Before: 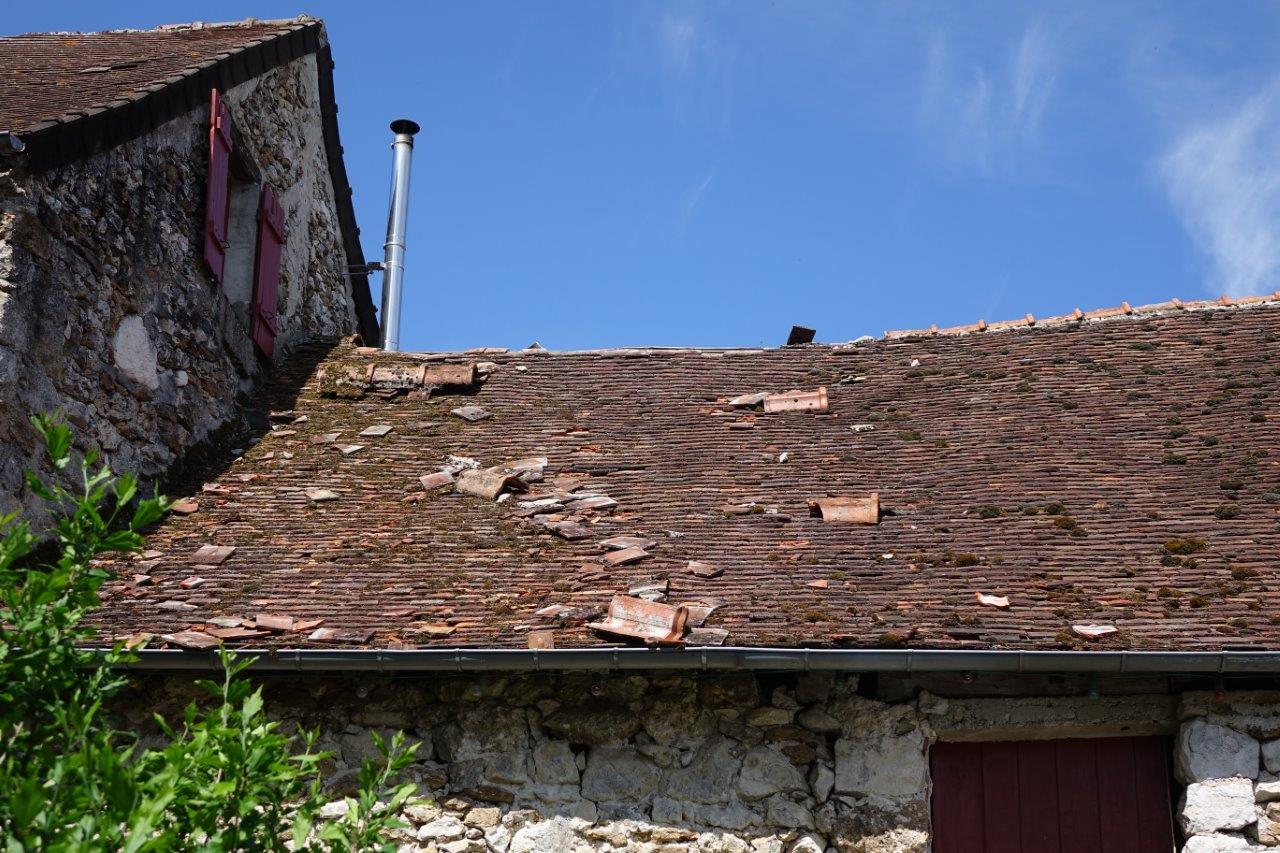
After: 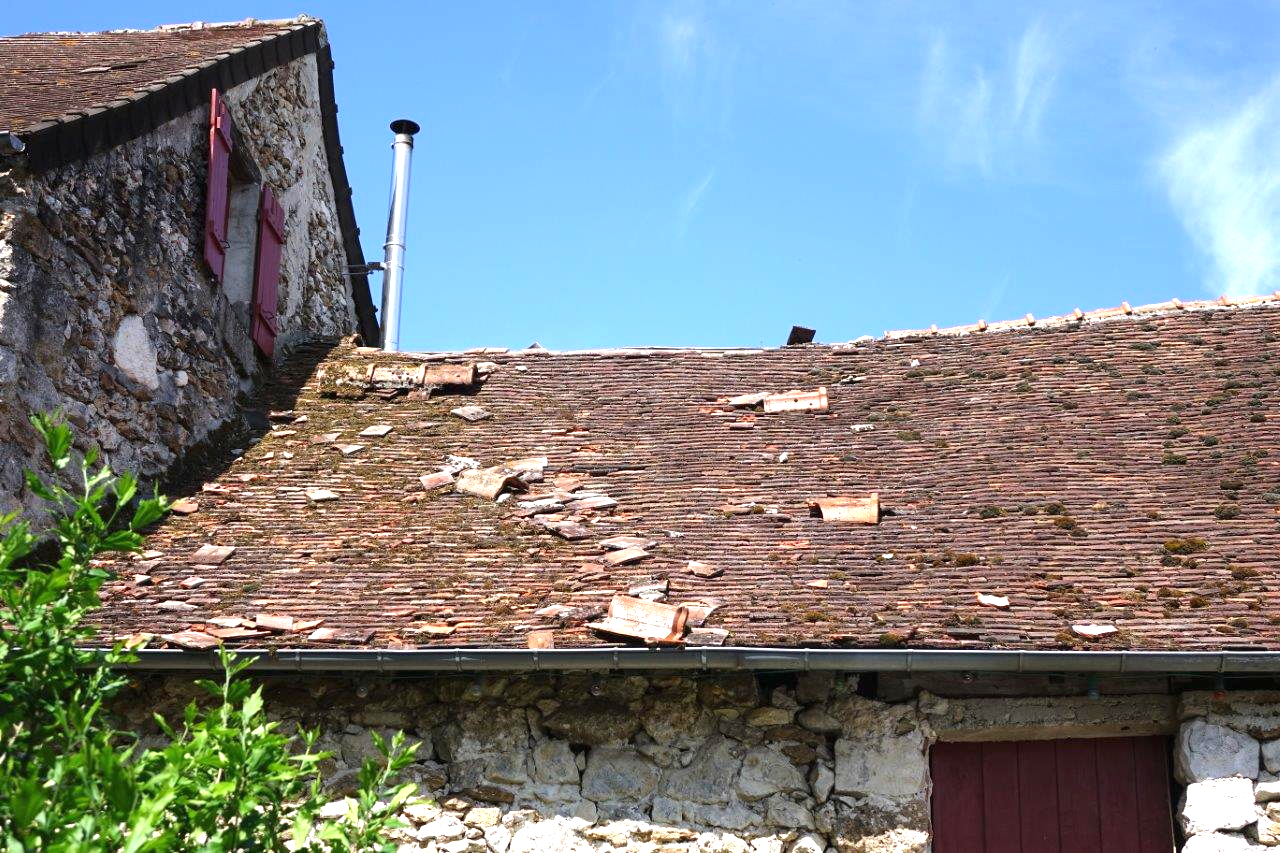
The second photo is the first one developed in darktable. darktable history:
exposure: black level correction 0, exposure 1.096 EV, compensate highlight preservation false
